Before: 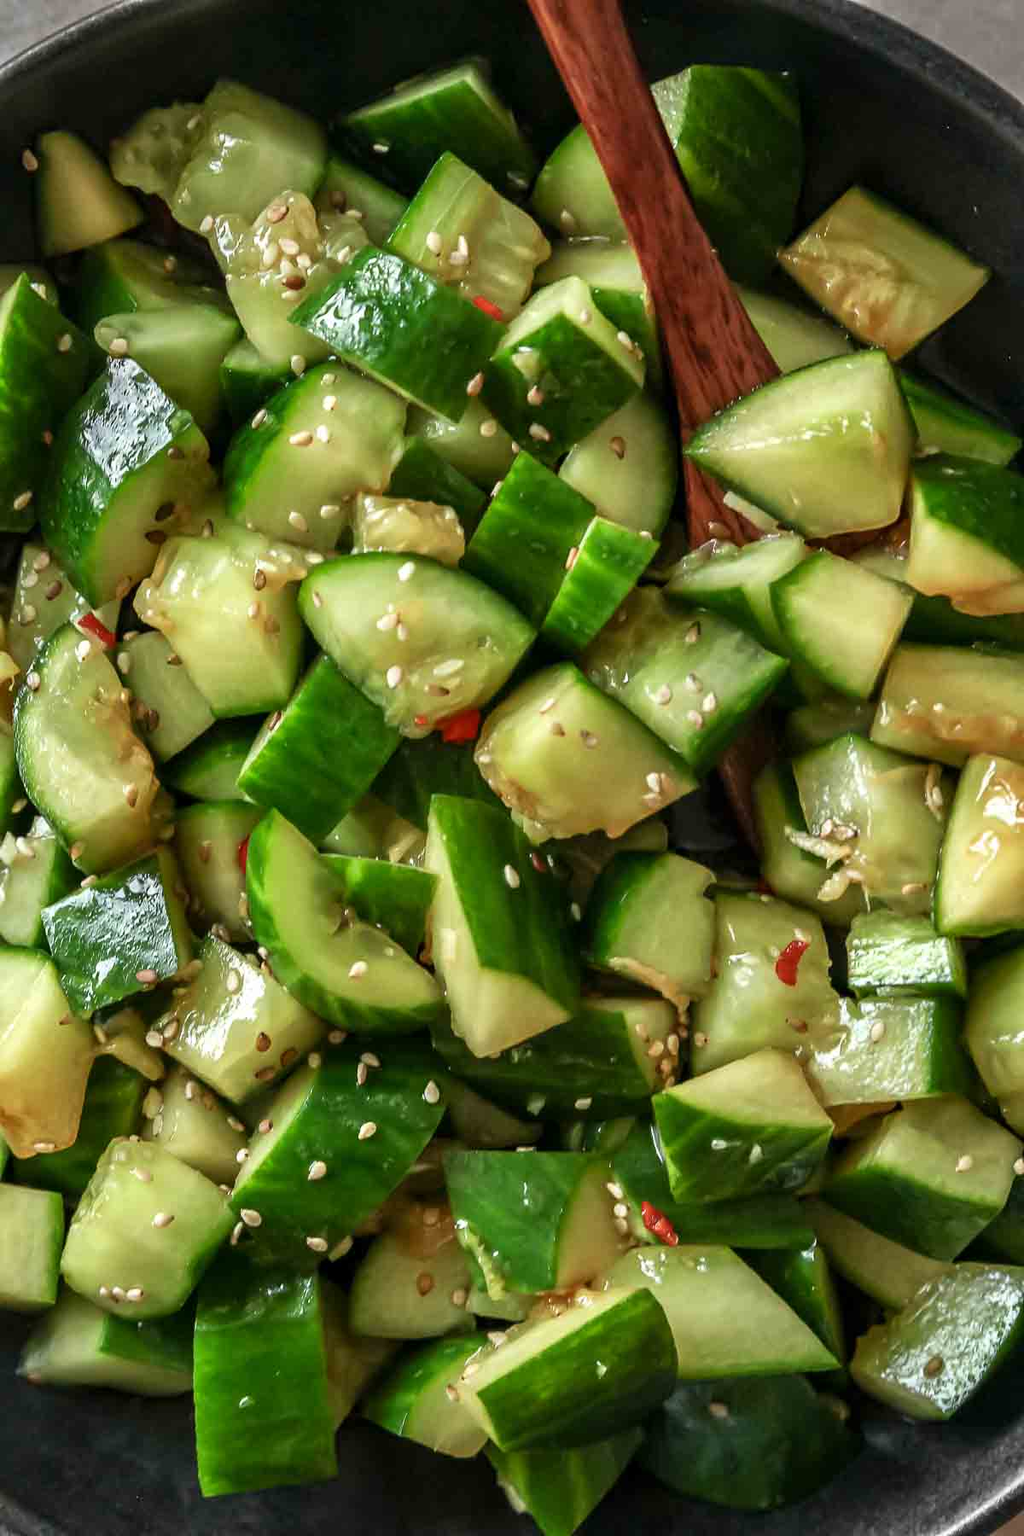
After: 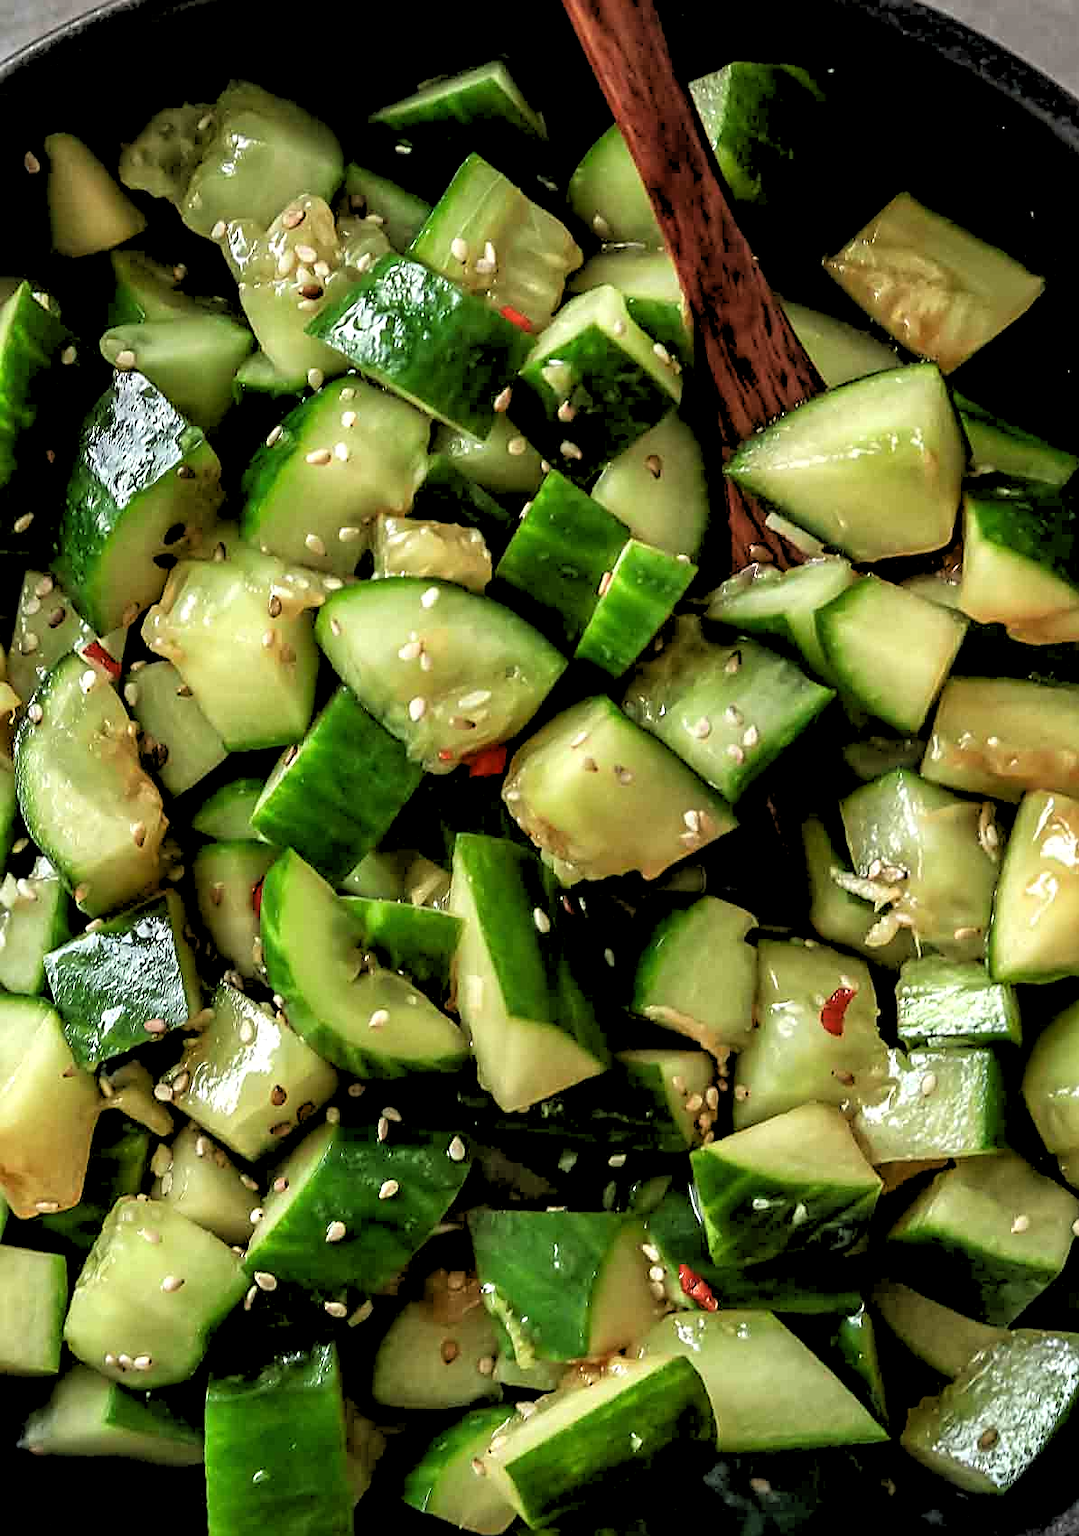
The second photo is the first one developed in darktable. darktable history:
sharpen: on, module defaults
rgb levels: levels [[0.029, 0.461, 0.922], [0, 0.5, 1], [0, 0.5, 1]]
crop: top 0.448%, right 0.264%, bottom 5.045%
